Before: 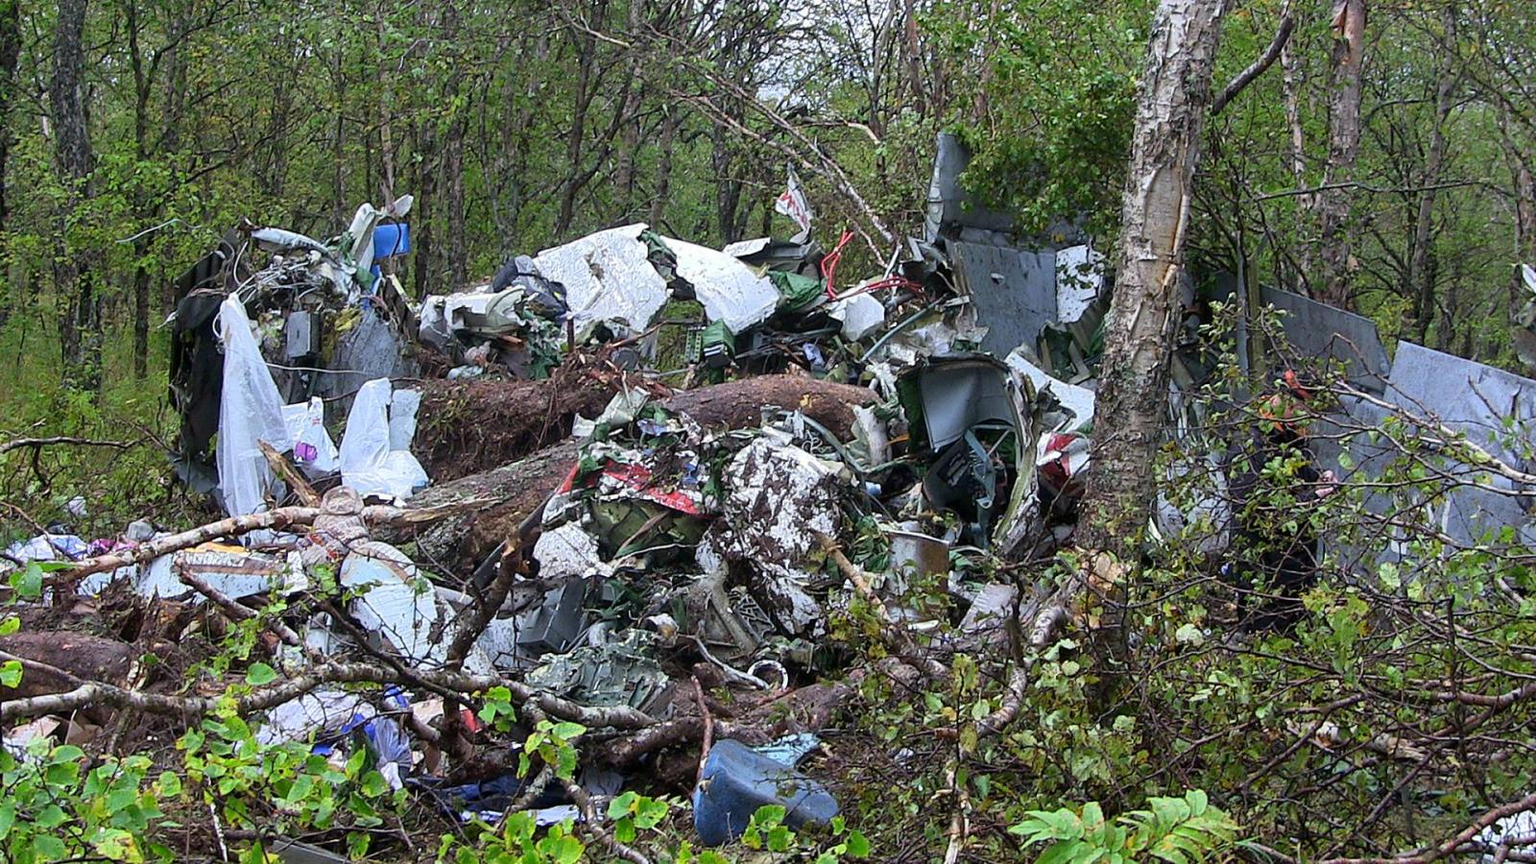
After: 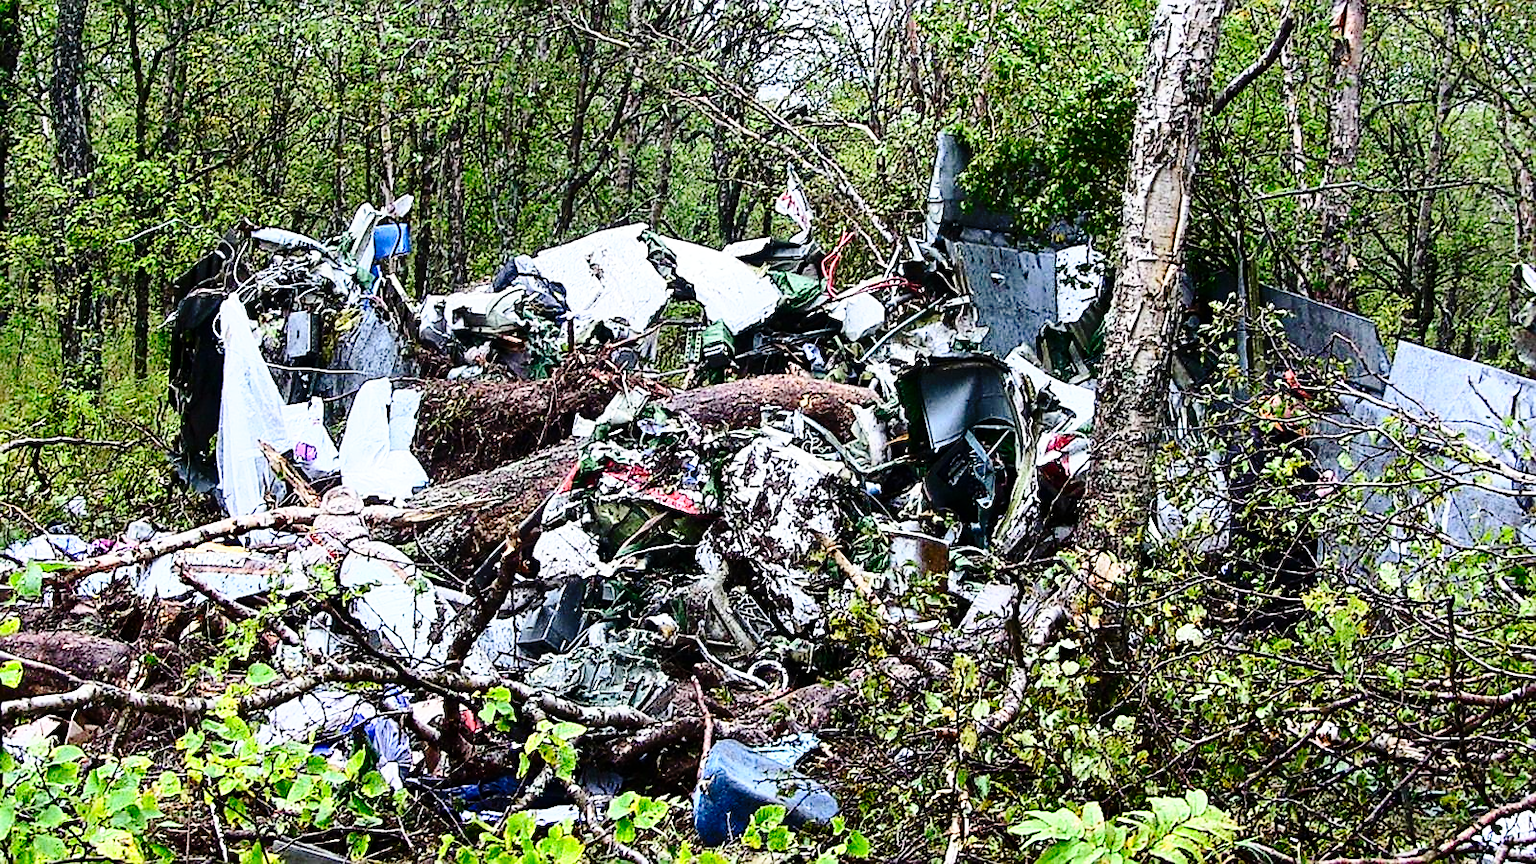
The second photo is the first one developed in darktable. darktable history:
base curve: curves: ch0 [(0, 0) (0.04, 0.03) (0.133, 0.232) (0.448, 0.748) (0.843, 0.968) (1, 1)], preserve colors none
sharpen: on, module defaults
contrast brightness saturation: contrast 0.281
